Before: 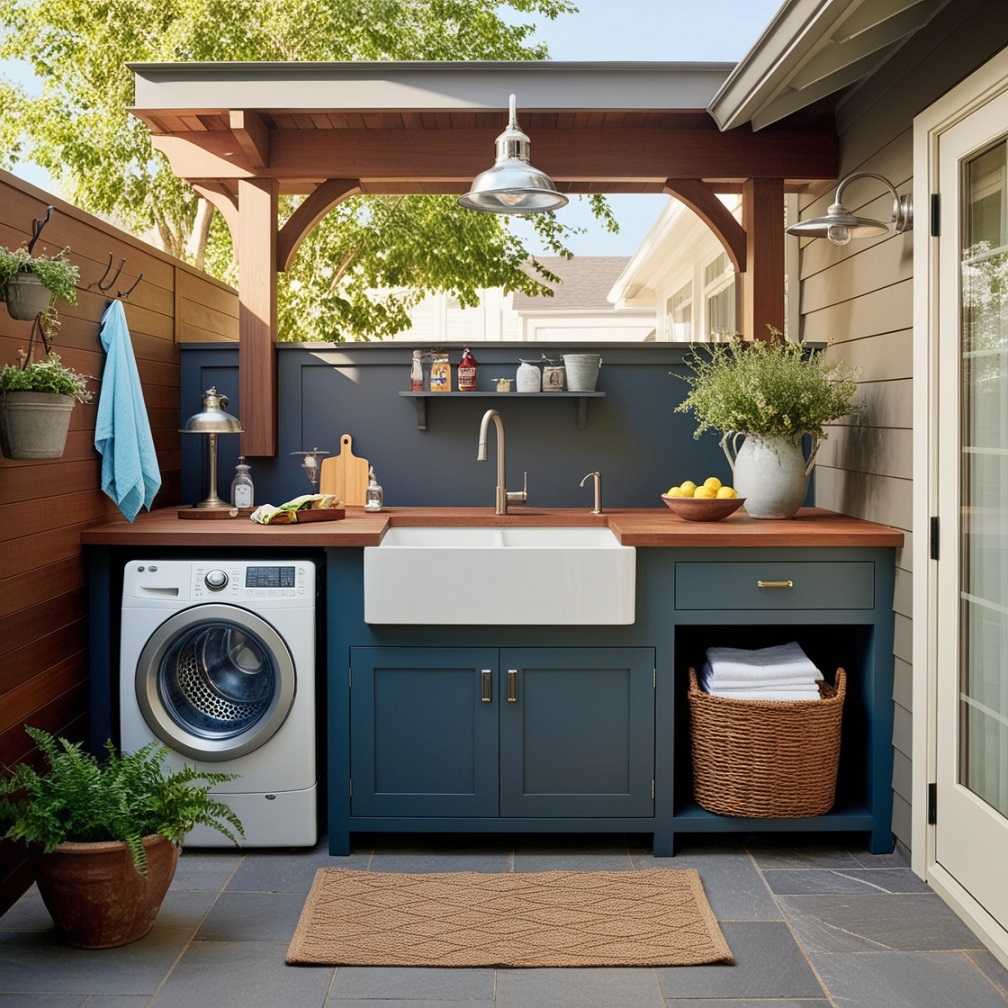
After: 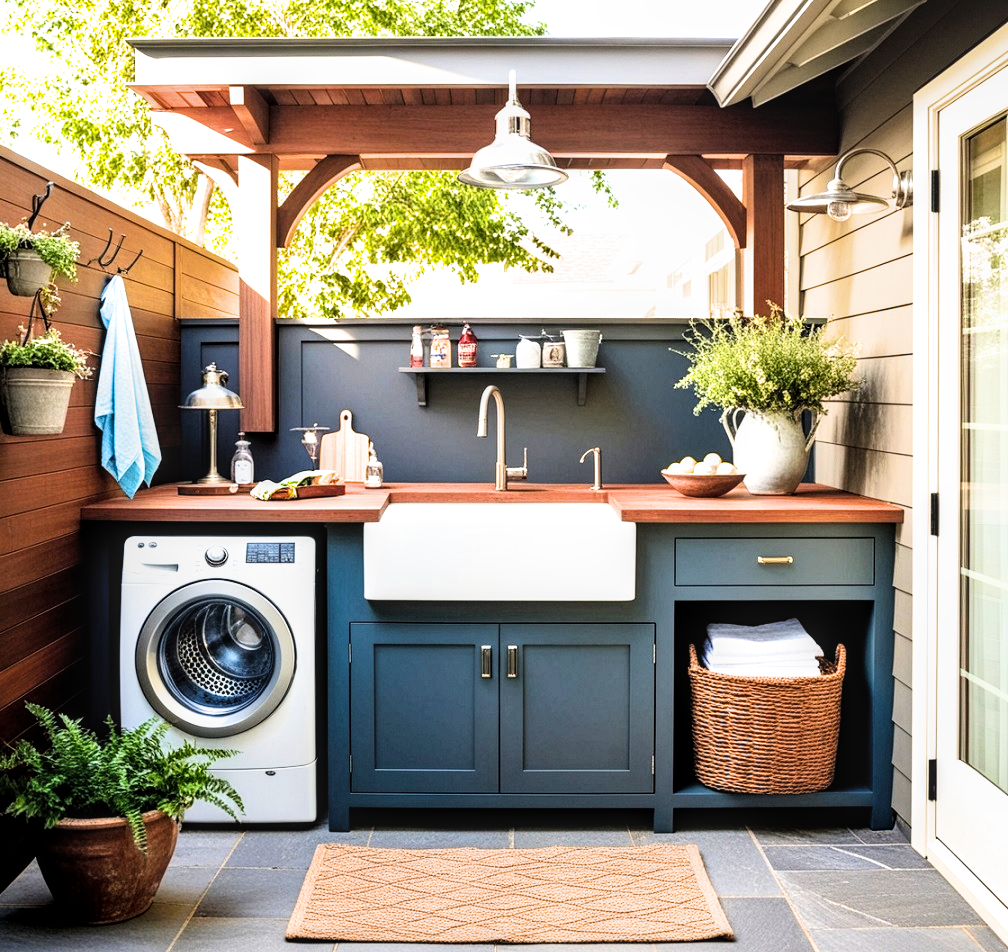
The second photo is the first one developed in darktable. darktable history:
crop and rotate: top 2.479%, bottom 3.018%
color balance: lift [1, 1.001, 0.999, 1.001], gamma [1, 1.004, 1.007, 0.993], gain [1, 0.991, 0.987, 1.013], contrast 7.5%, contrast fulcrum 10%, output saturation 115%
filmic rgb: black relative exposure -5.42 EV, white relative exposure 2.85 EV, dynamic range scaling -37.73%, hardness 4, contrast 1.605, highlights saturation mix -0.93%
exposure: black level correction -0.005, exposure 1.002 EV, compensate highlight preservation false
local contrast: detail 130%
